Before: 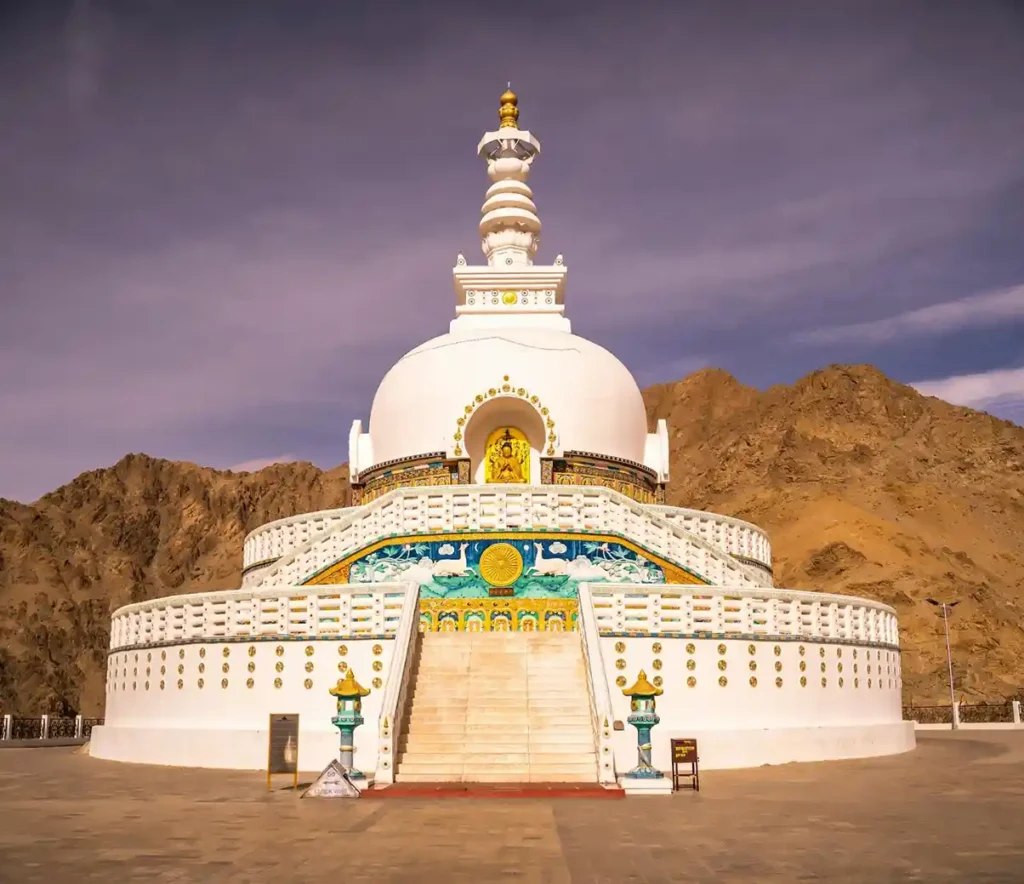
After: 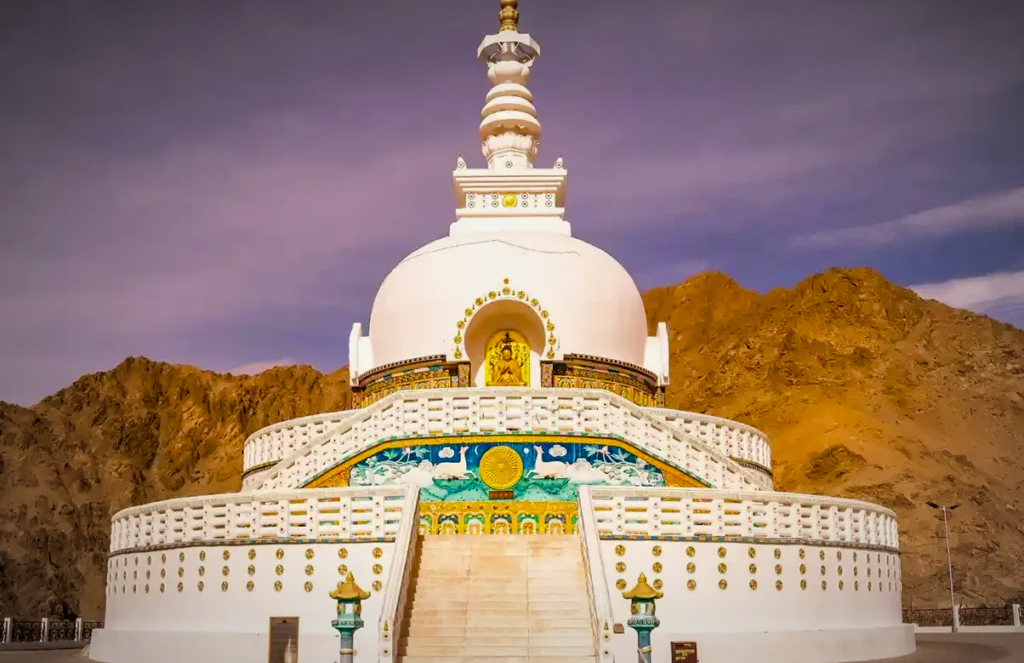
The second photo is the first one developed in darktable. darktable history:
exposure: black level correction 0.002, exposure -0.104 EV, compensate highlight preservation false
color balance rgb: perceptual saturation grading › global saturation 24.004%, perceptual saturation grading › highlights -23.855%, perceptual saturation grading › mid-tones 24.23%, perceptual saturation grading › shadows 40.808%, global vibrance 5.439%
crop: top 11.02%, bottom 13.942%
vignetting: fall-off start 67.66%, fall-off radius 68.56%, automatic ratio true, unbound false
